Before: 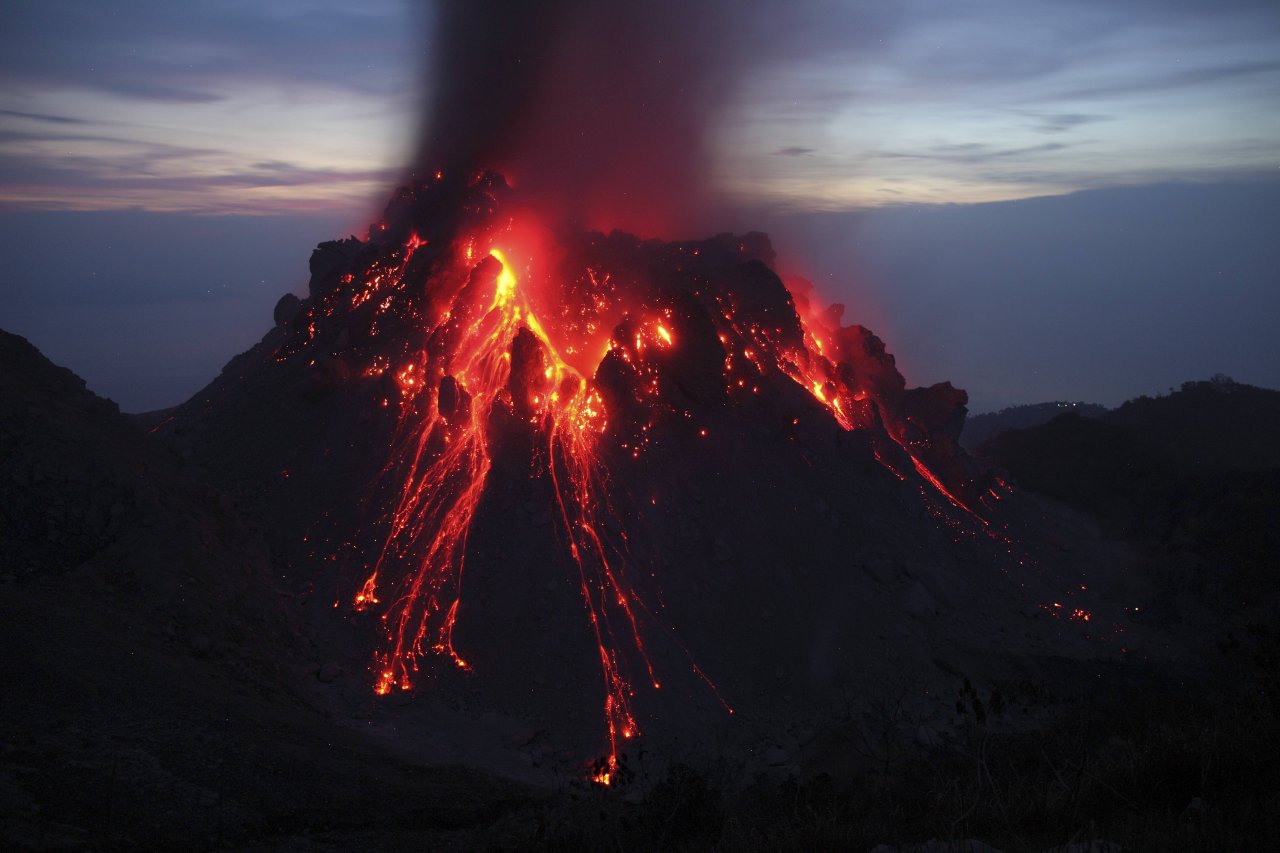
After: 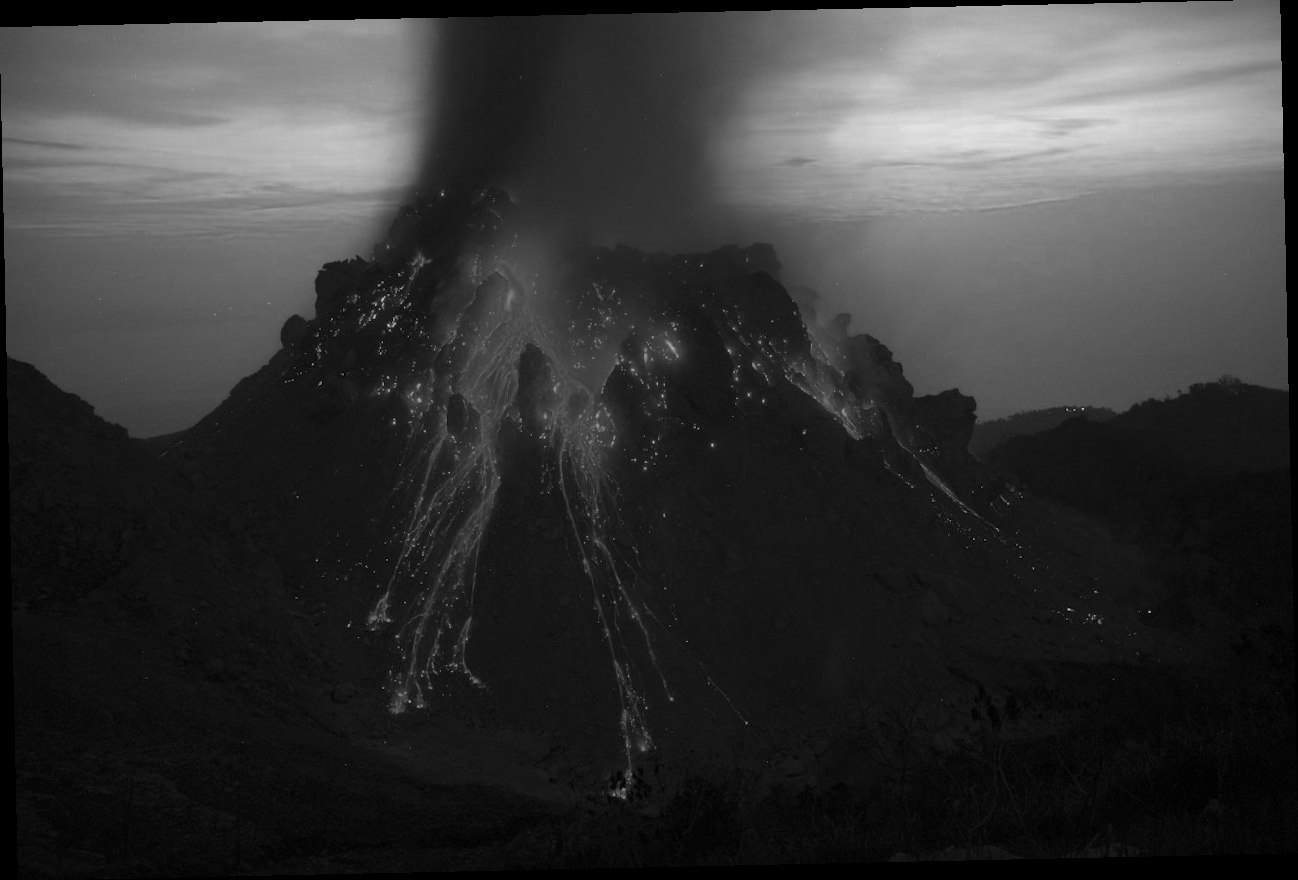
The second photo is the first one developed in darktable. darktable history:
color zones: curves: ch0 [(0.287, 0.048) (0.493, 0.484) (0.737, 0.816)]; ch1 [(0, 0) (0.143, 0) (0.286, 0) (0.429, 0) (0.571, 0) (0.714, 0) (0.857, 0)]
rotate and perspective: rotation -1.24°, automatic cropping off
monochrome: a 32, b 64, size 2.3, highlights 1
